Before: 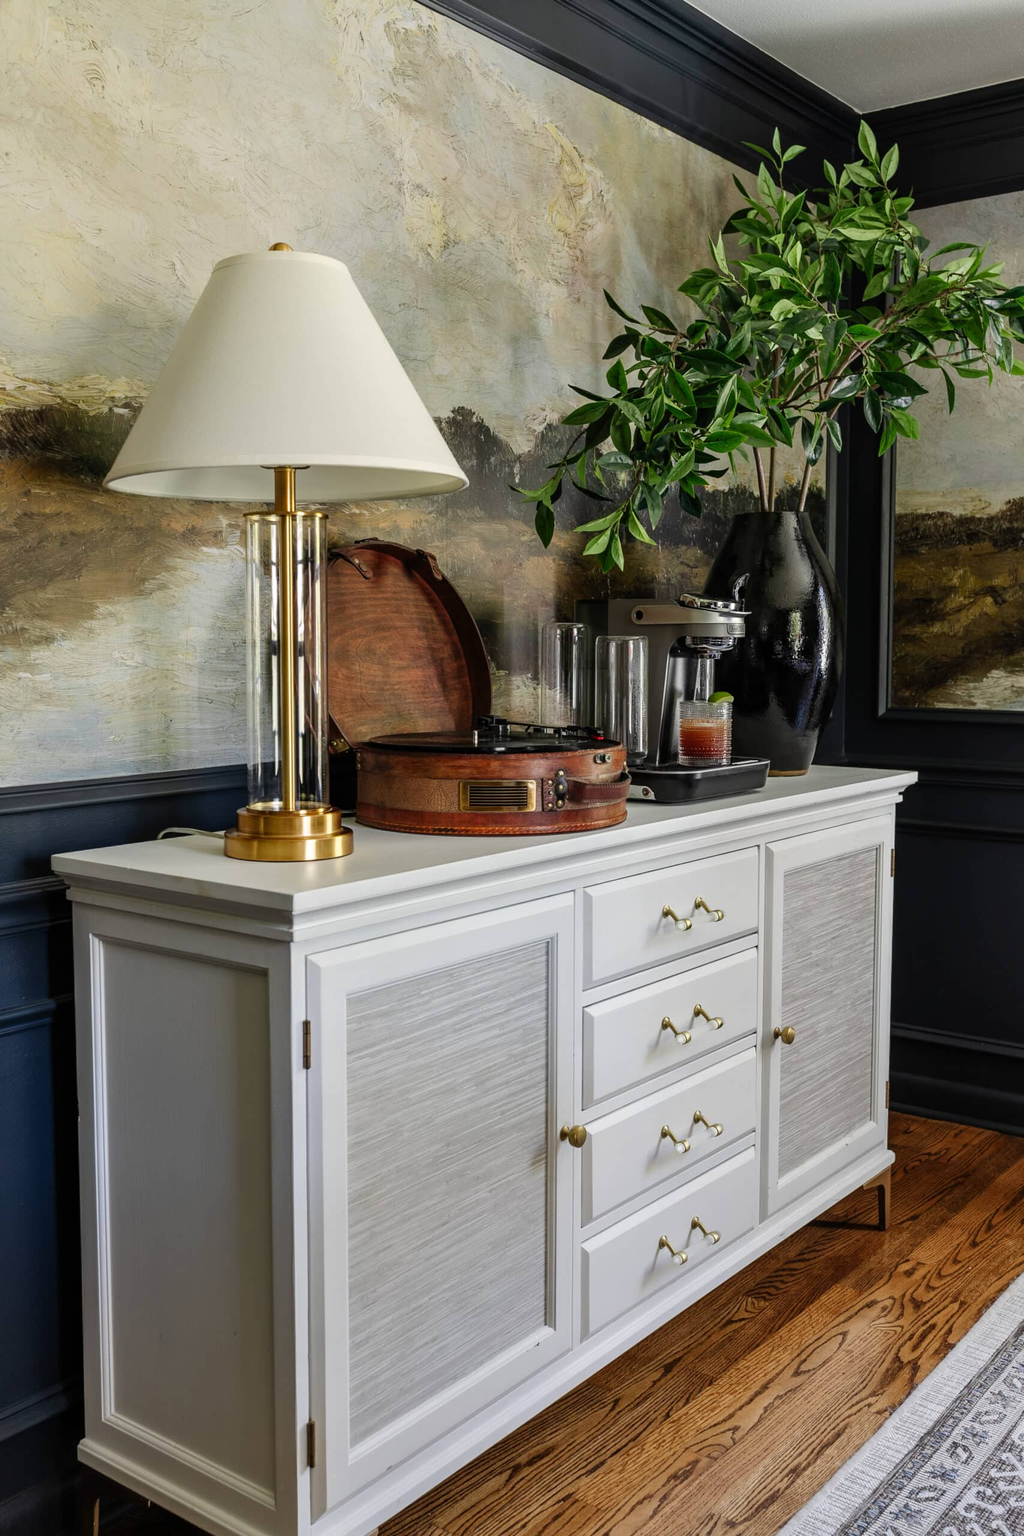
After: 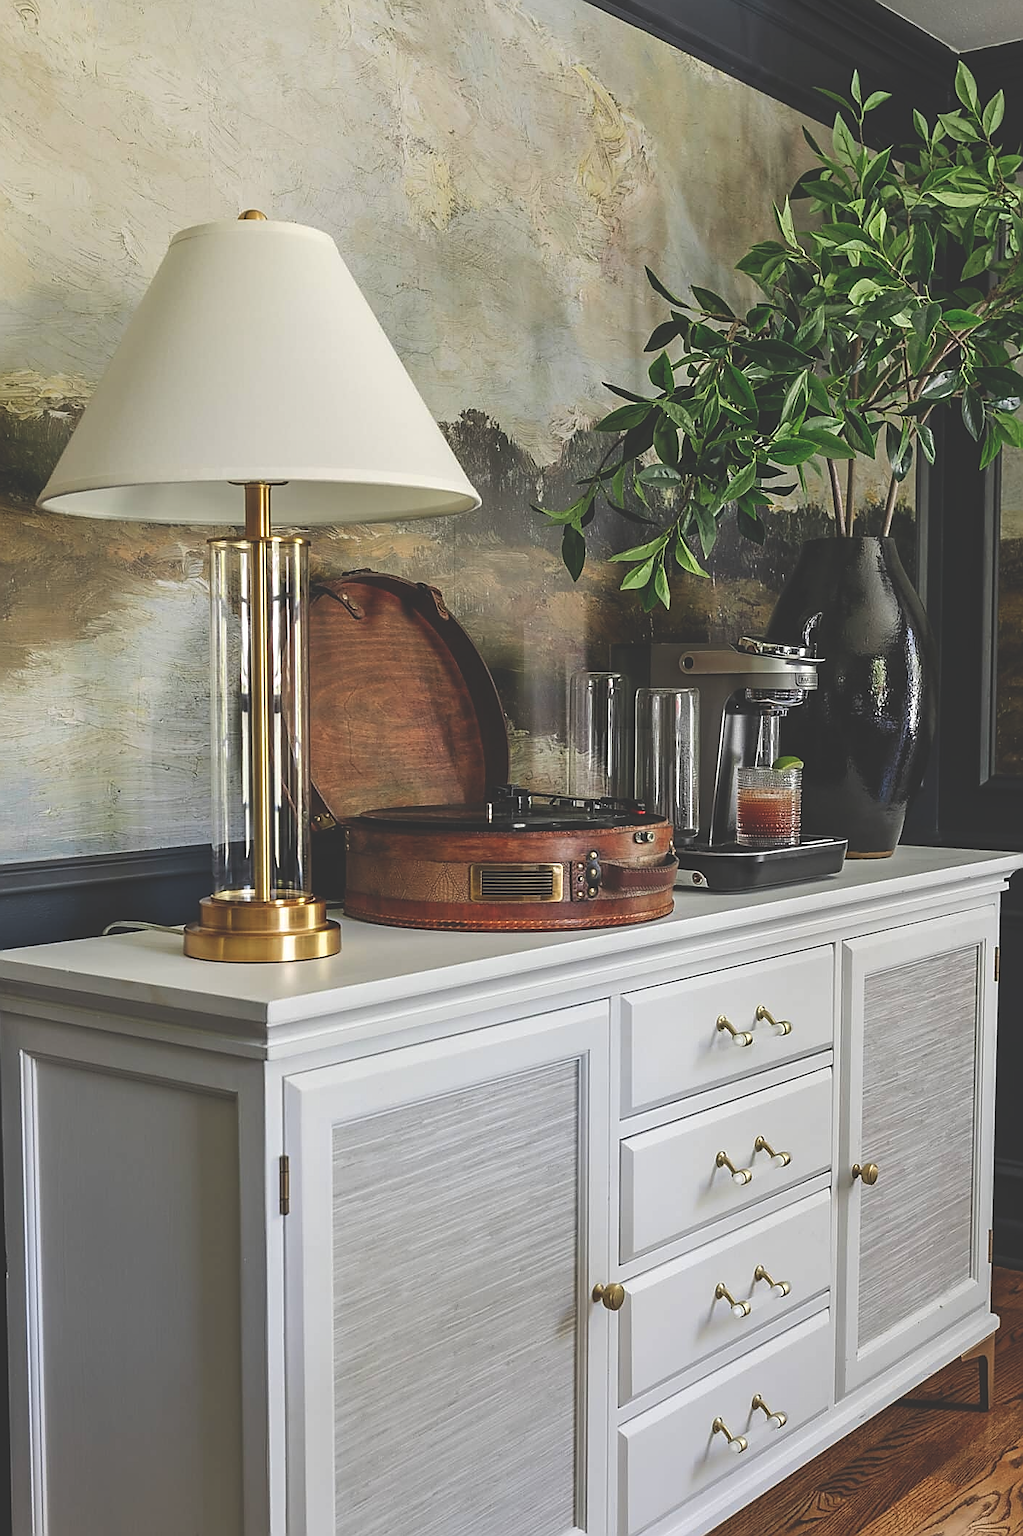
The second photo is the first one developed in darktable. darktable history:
exposure: black level correction -0.03, compensate highlight preservation false
sharpen: radius 1.4, amount 1.25, threshold 0.7
crop and rotate: left 7.196%, top 4.574%, right 10.605%, bottom 13.178%
